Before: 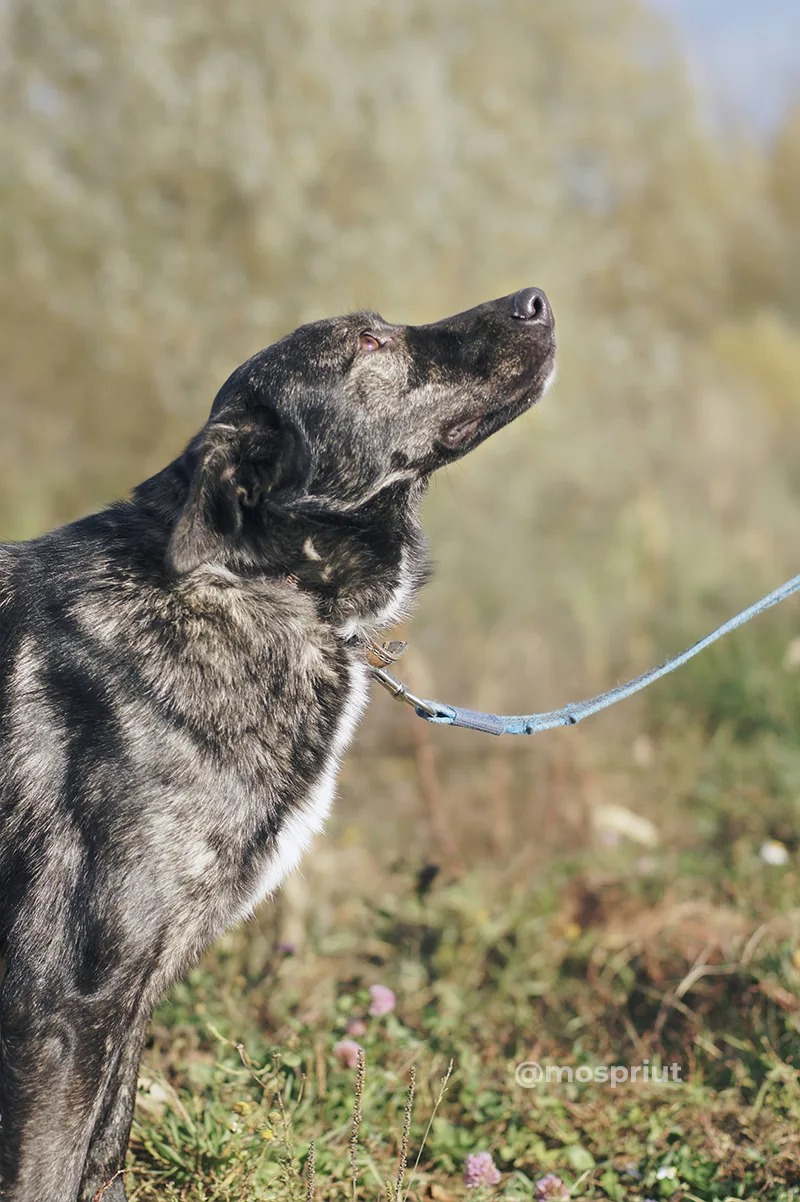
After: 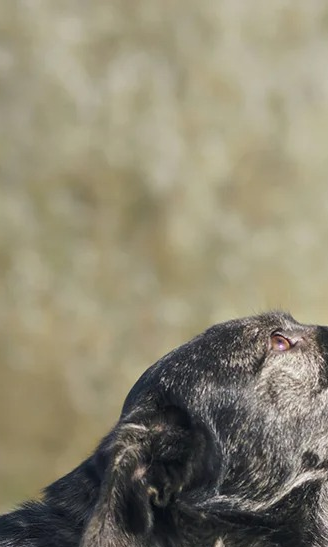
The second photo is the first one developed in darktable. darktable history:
crop and rotate: left 11.137%, top 0.061%, right 47.755%, bottom 54.397%
